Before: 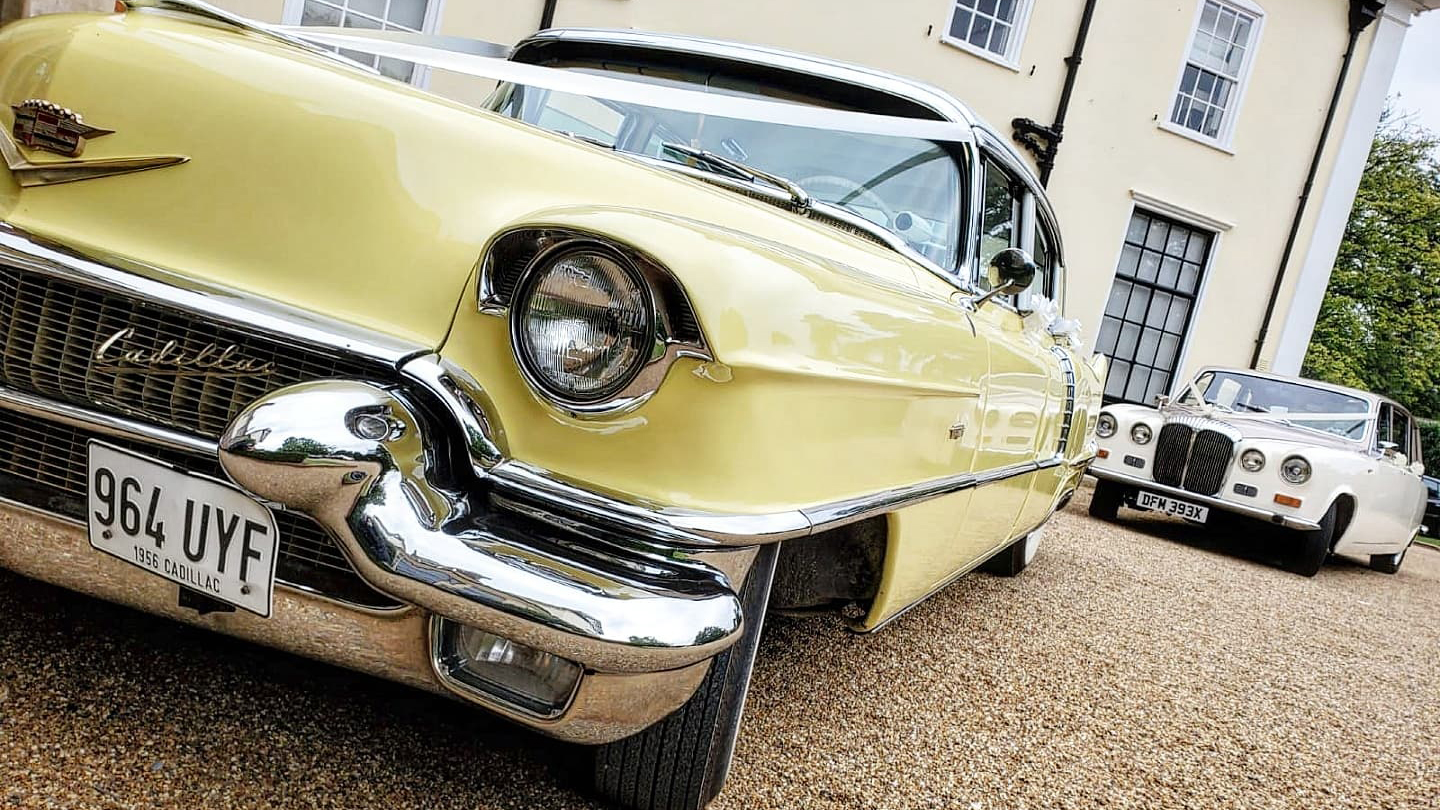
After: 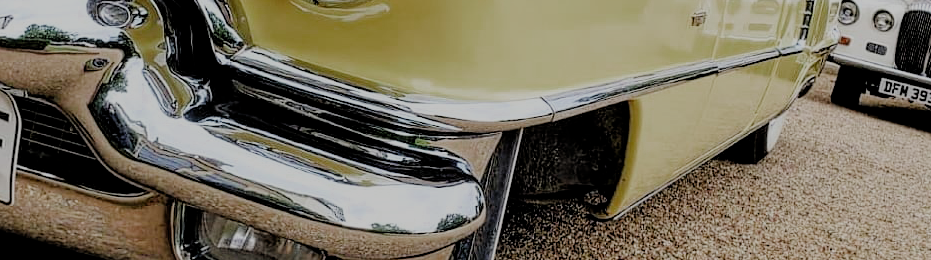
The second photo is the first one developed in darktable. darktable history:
crop: left 17.983%, top 50.988%, right 17.316%, bottom 16.884%
color zones: curves: ch0 [(0.27, 0.396) (0.563, 0.504) (0.75, 0.5) (0.787, 0.307)]
filmic rgb: middle gray luminance 17.93%, black relative exposure -7.53 EV, white relative exposure 8.46 EV, target black luminance 0%, hardness 2.23, latitude 17.38%, contrast 0.884, highlights saturation mix 4.29%, shadows ↔ highlights balance 10.21%
